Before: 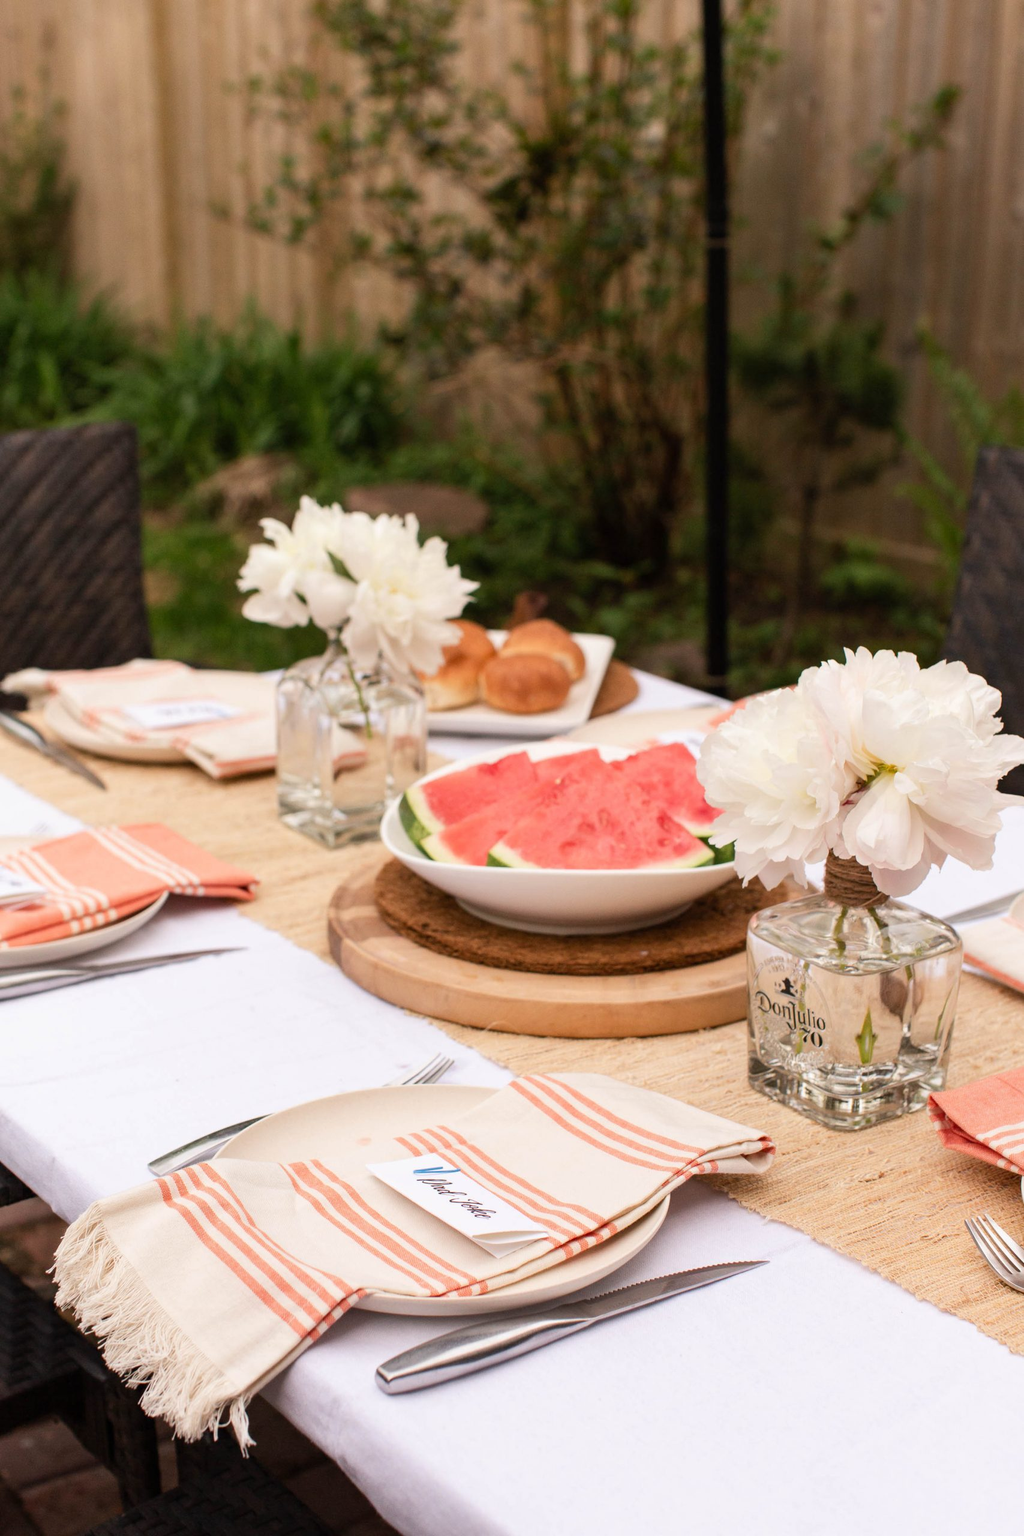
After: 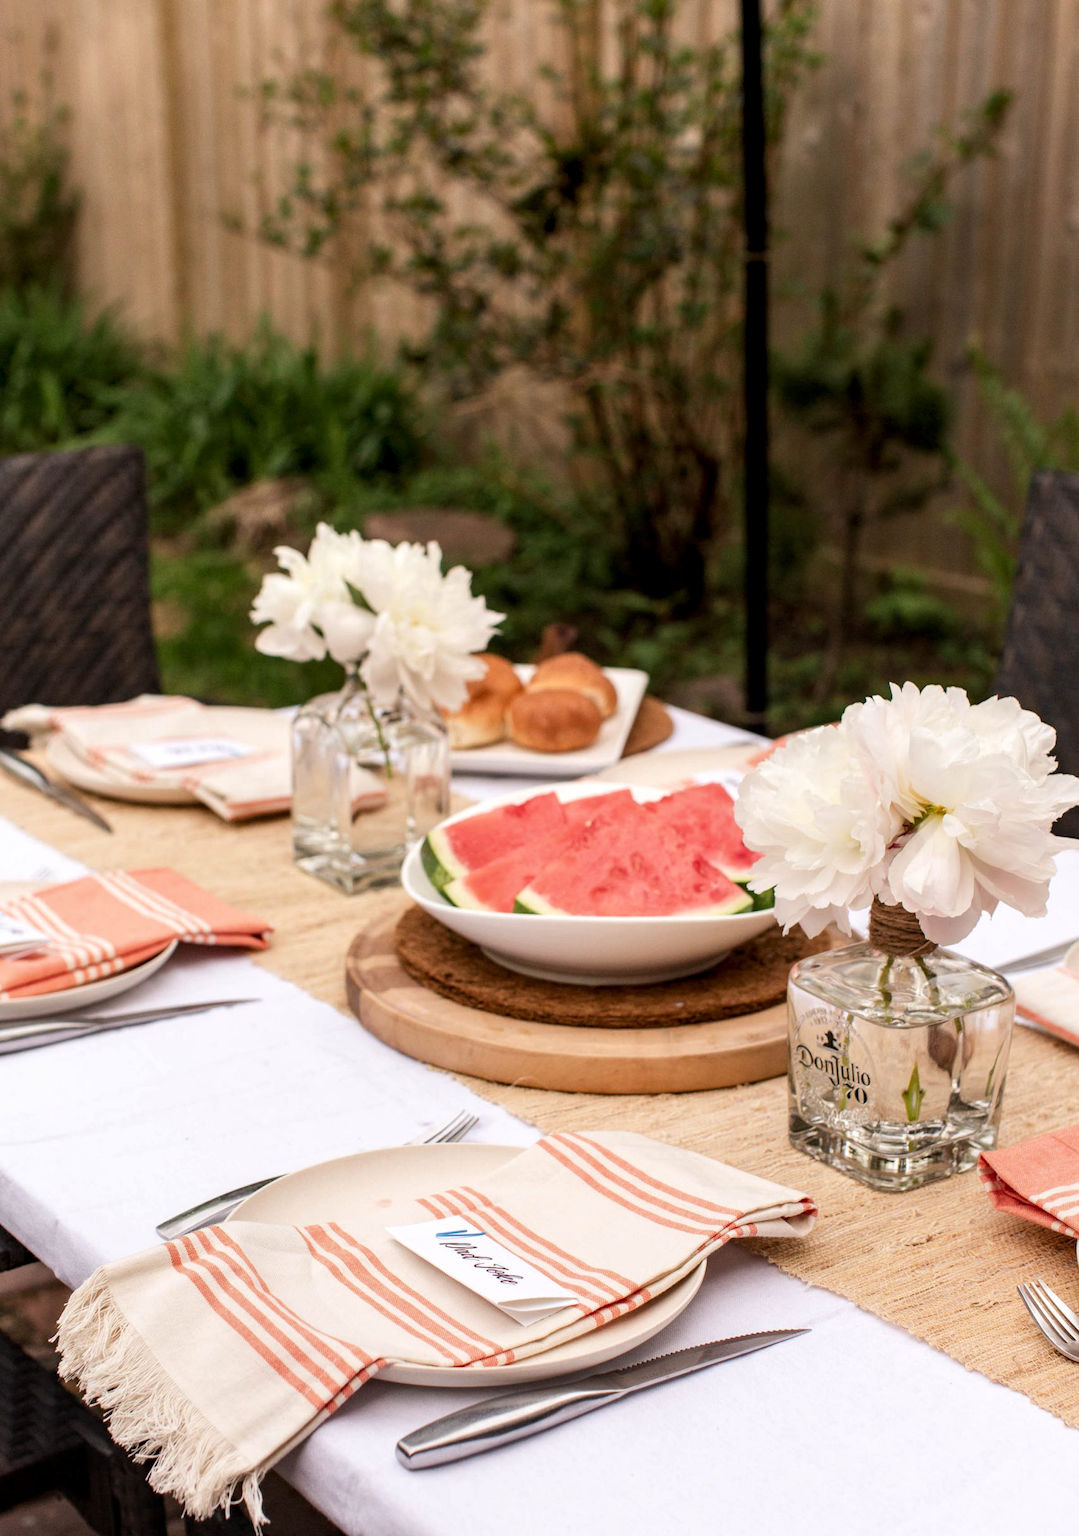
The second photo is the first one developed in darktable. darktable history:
local contrast: highlights 83%, shadows 81%
crop and rotate: top 0%, bottom 5.097%
